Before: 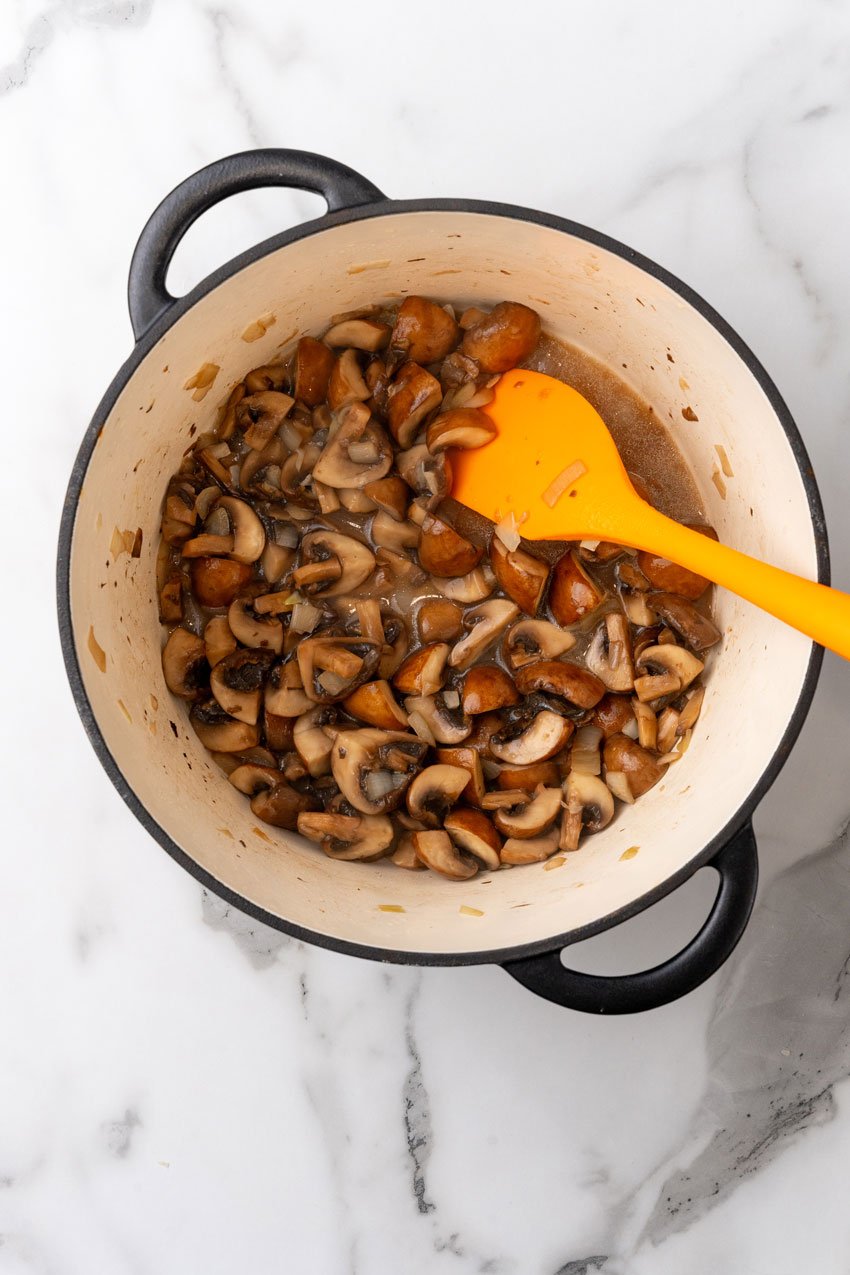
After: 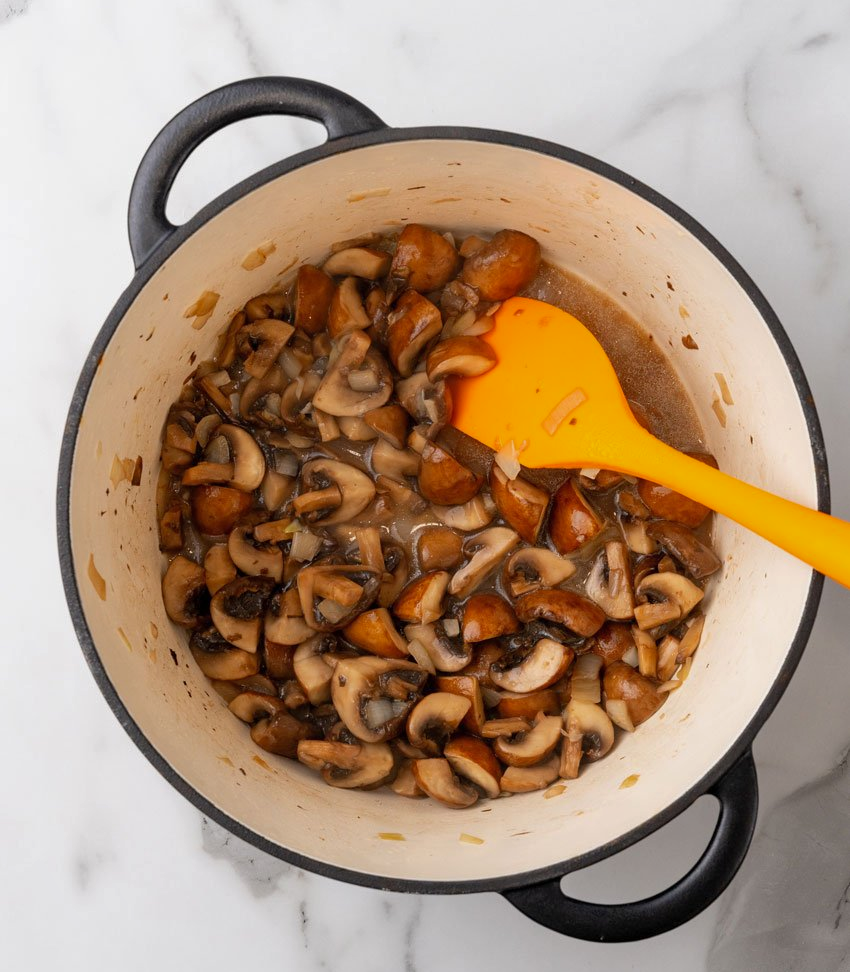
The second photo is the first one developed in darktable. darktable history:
crop: top 5.689%, bottom 18.074%
shadows and highlights: shadows 25.27, white point adjustment -2.91, highlights -29.93
